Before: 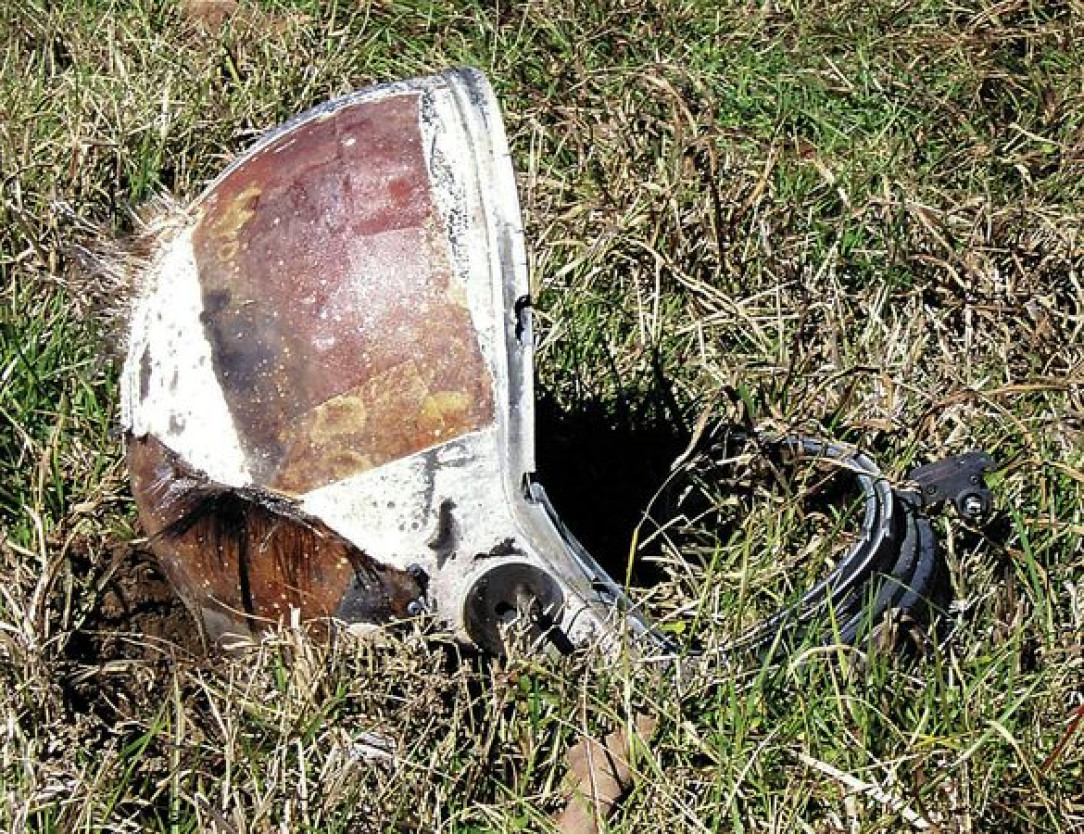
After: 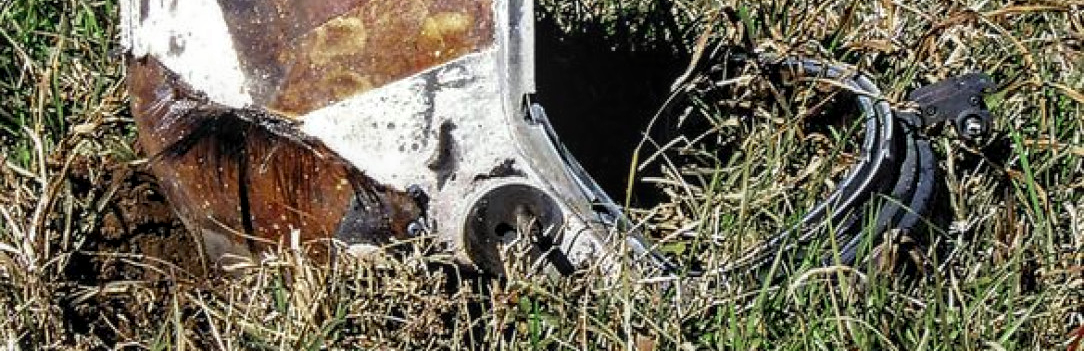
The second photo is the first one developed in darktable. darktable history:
local contrast: on, module defaults
crop: top 45.551%, bottom 12.262%
color zones: curves: ch0 [(0.11, 0.396) (0.195, 0.36) (0.25, 0.5) (0.303, 0.412) (0.357, 0.544) (0.75, 0.5) (0.967, 0.328)]; ch1 [(0, 0.468) (0.112, 0.512) (0.202, 0.6) (0.25, 0.5) (0.307, 0.352) (0.357, 0.544) (0.75, 0.5) (0.963, 0.524)]
